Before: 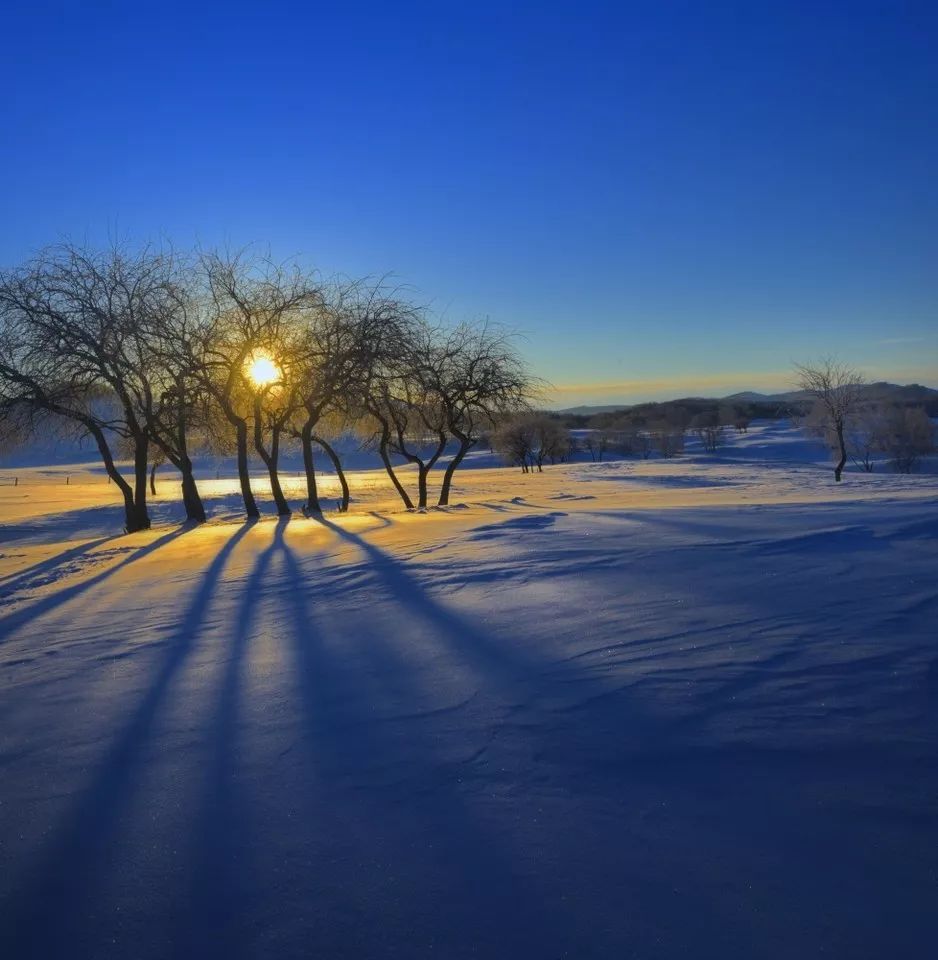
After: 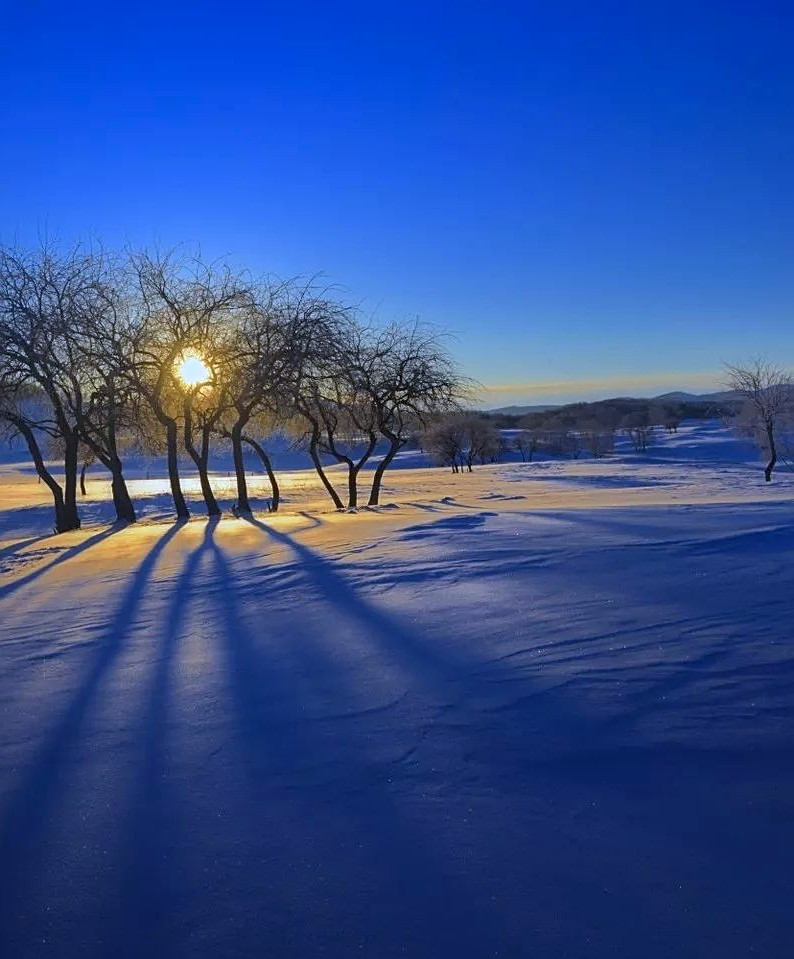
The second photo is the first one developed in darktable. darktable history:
crop: left 7.495%, right 7.851%
sharpen: on, module defaults
color calibration: illuminant as shot in camera, x 0.377, y 0.393, temperature 4206.75 K
